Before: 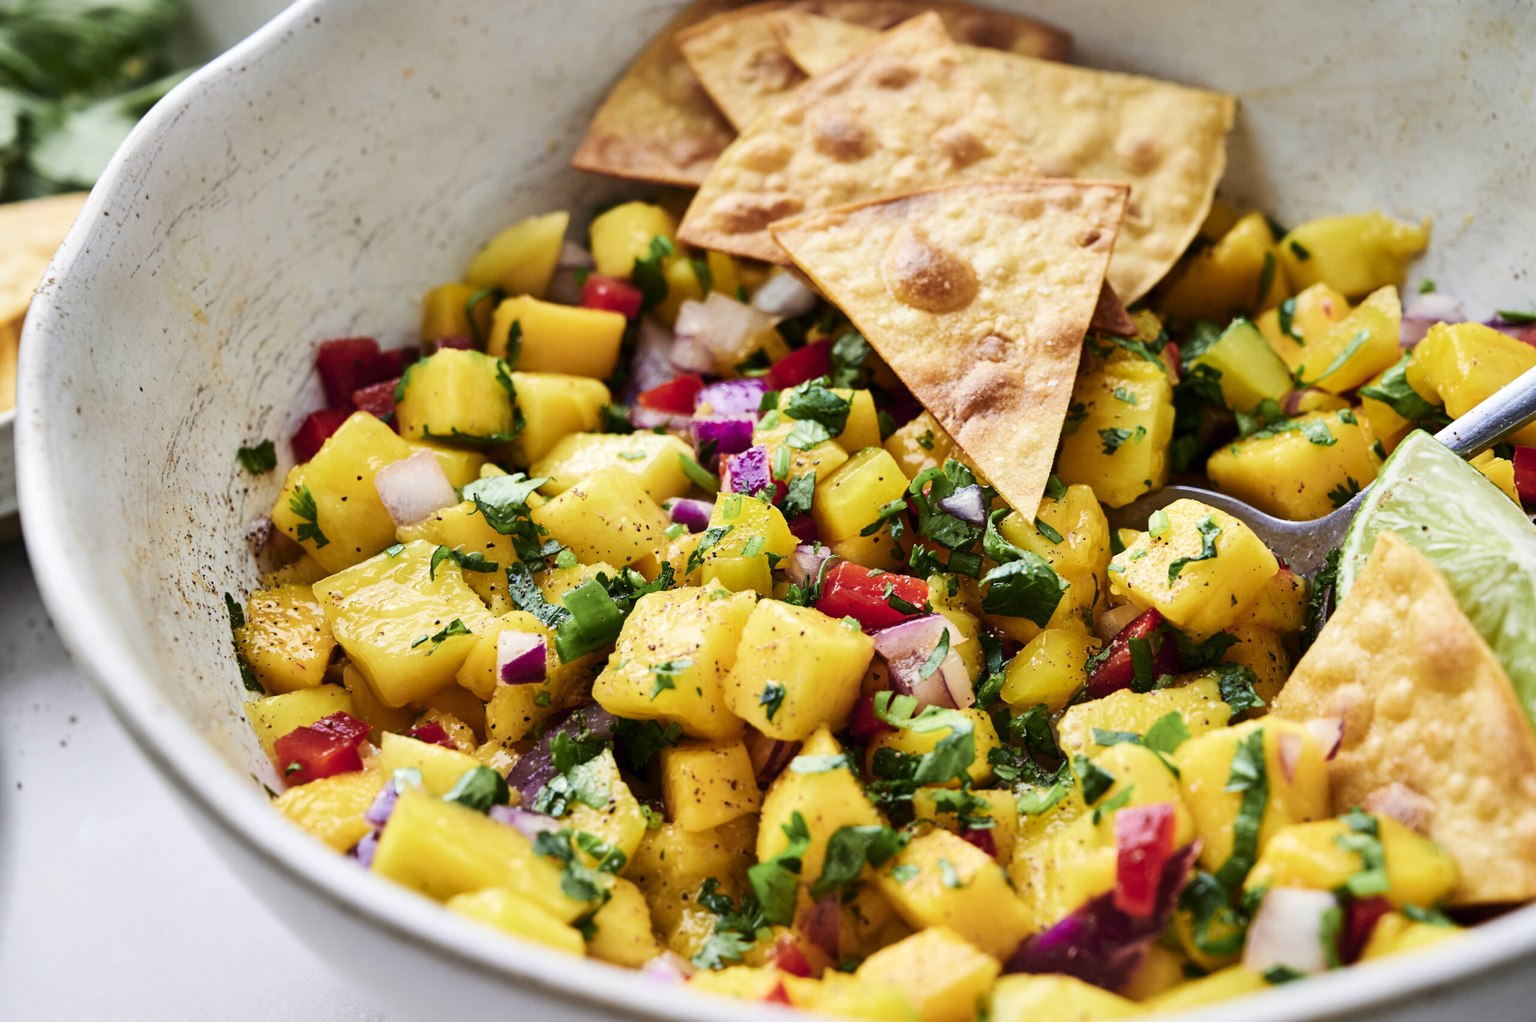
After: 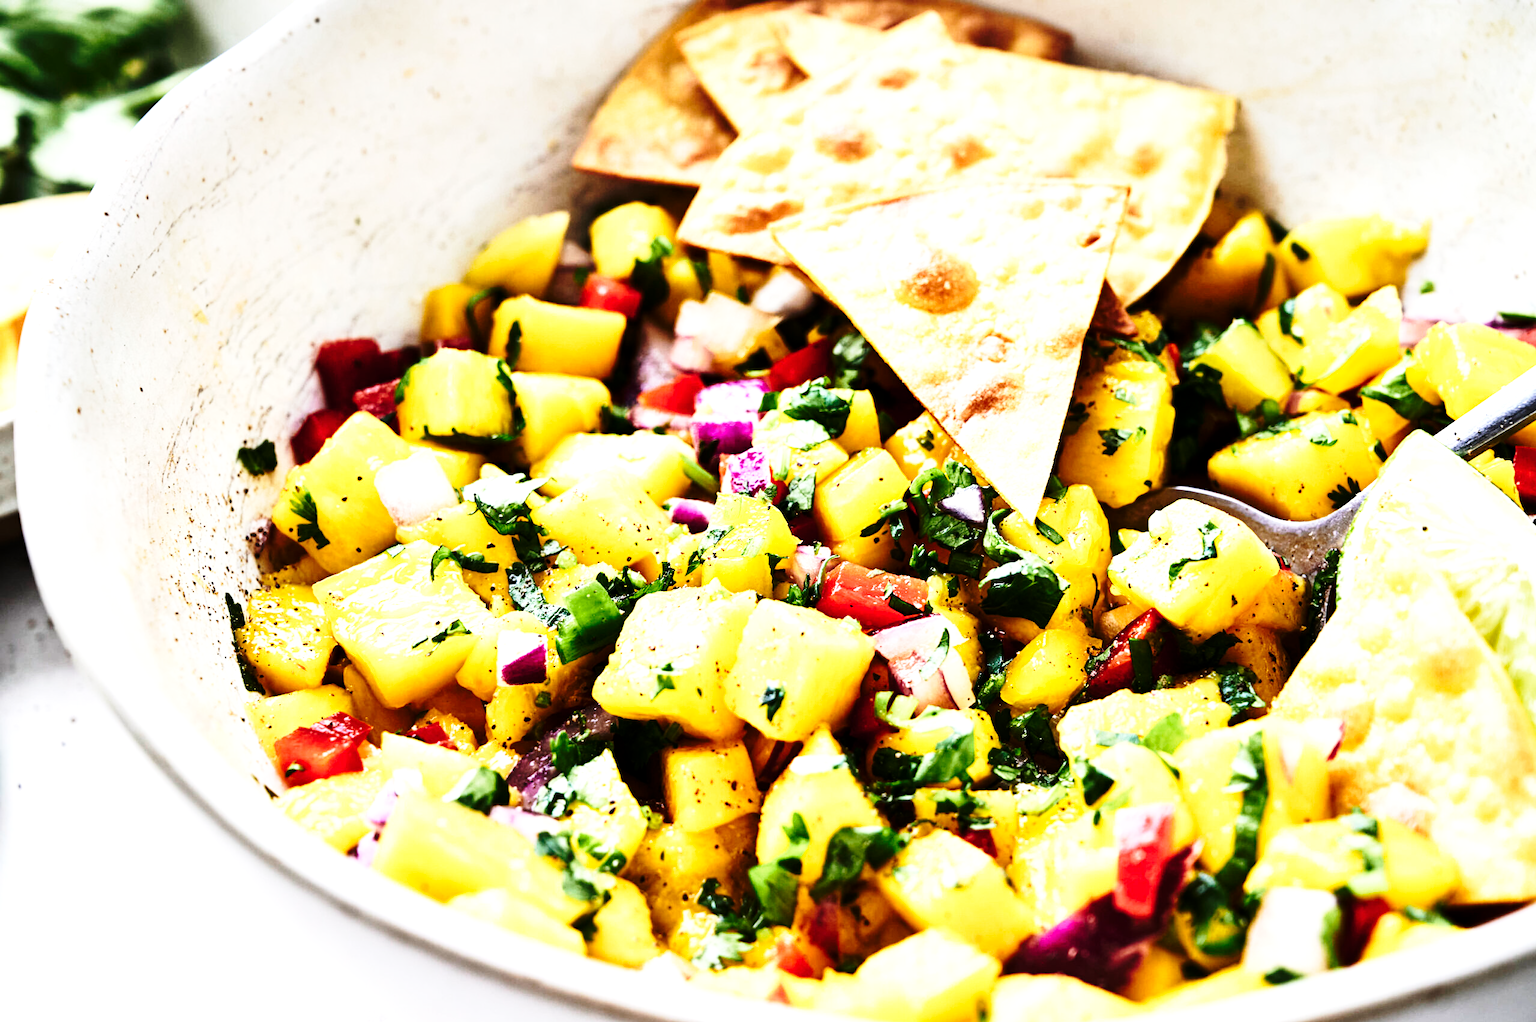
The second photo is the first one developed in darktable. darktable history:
base curve: curves: ch0 [(0, 0) (0.028, 0.03) (0.121, 0.232) (0.46, 0.748) (0.859, 0.968) (1, 1)], preserve colors none
tone equalizer: -8 EV -1.1 EV, -7 EV -1.03 EV, -6 EV -0.894 EV, -5 EV -0.568 EV, -3 EV 0.577 EV, -2 EV 0.882 EV, -1 EV 1 EV, +0 EV 1.06 EV, edges refinement/feathering 500, mask exposure compensation -1.57 EV, preserve details no
